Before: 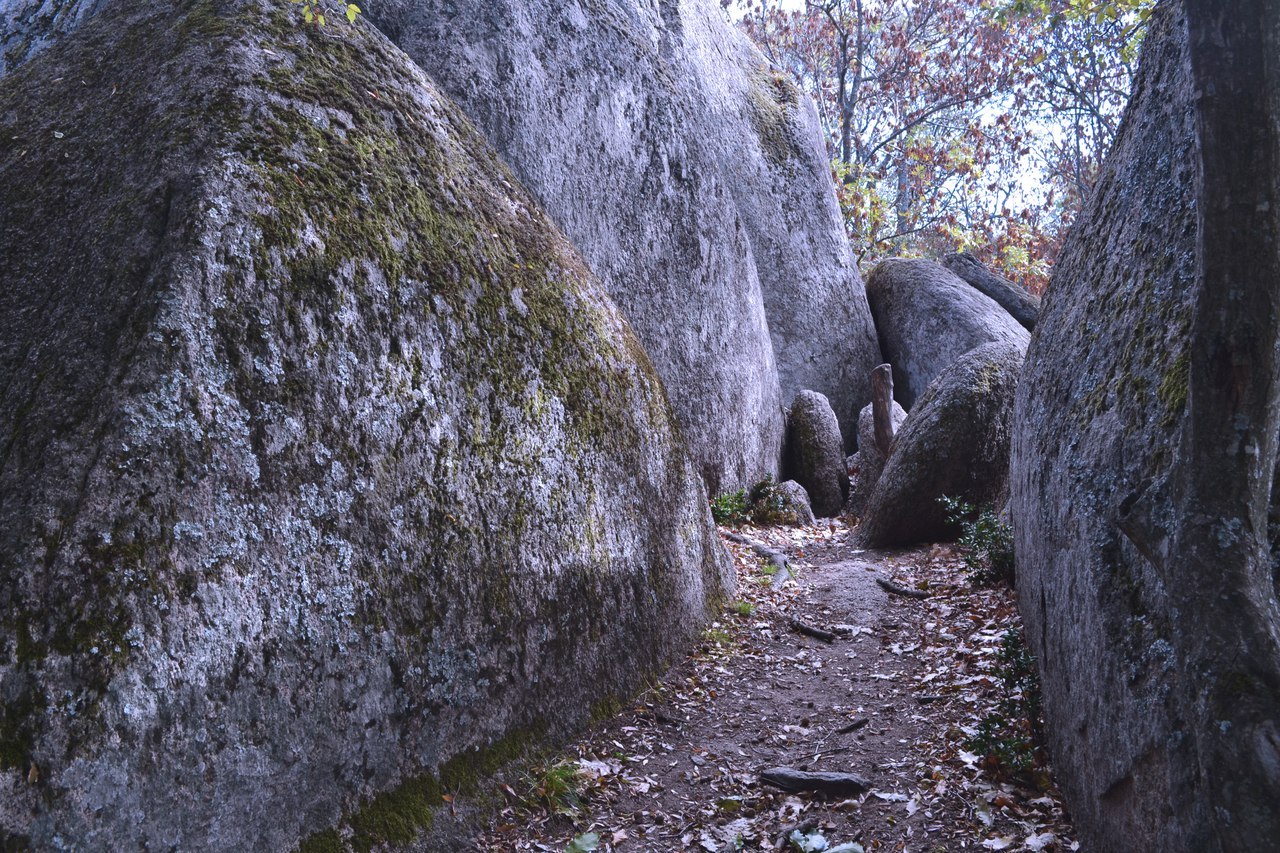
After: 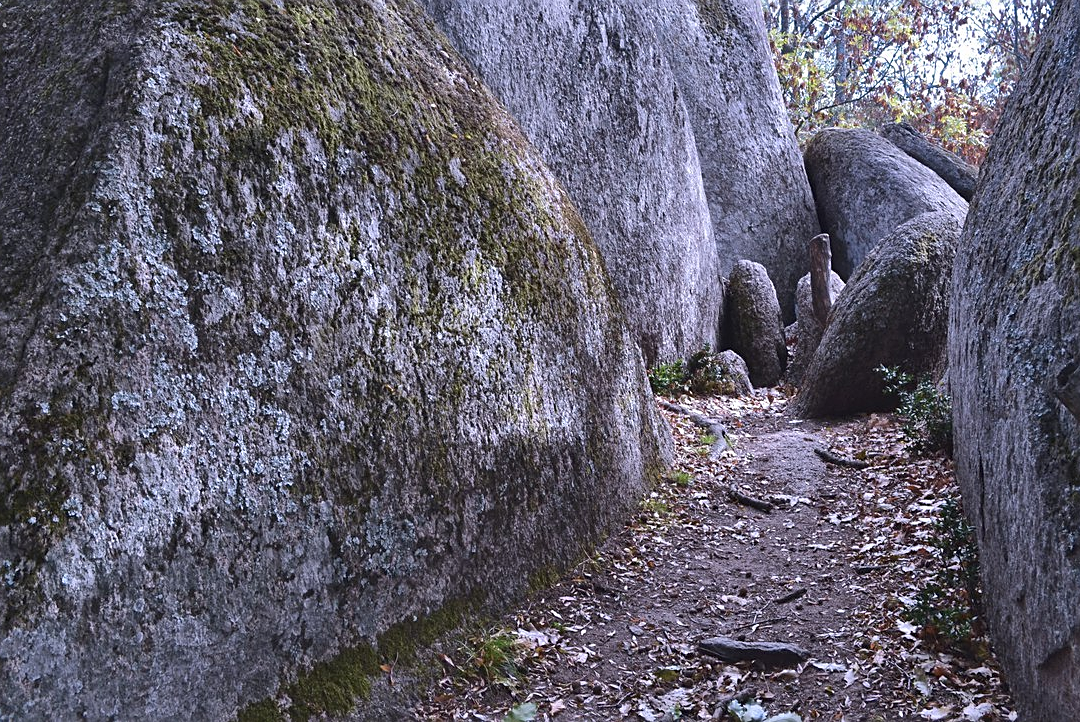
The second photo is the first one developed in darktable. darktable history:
crop and rotate: left 4.853%, top 15.321%, right 10.703%
shadows and highlights: shadows 47.63, highlights -42.81, soften with gaussian
sharpen: on, module defaults
